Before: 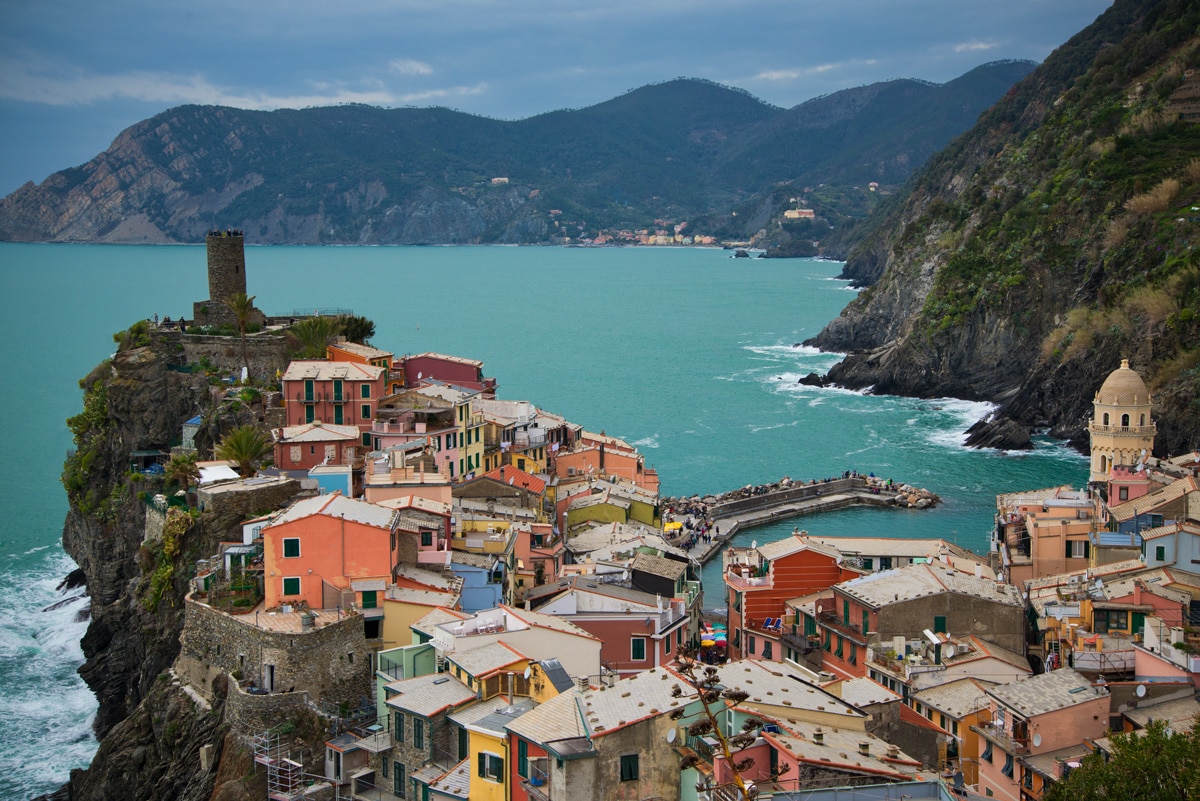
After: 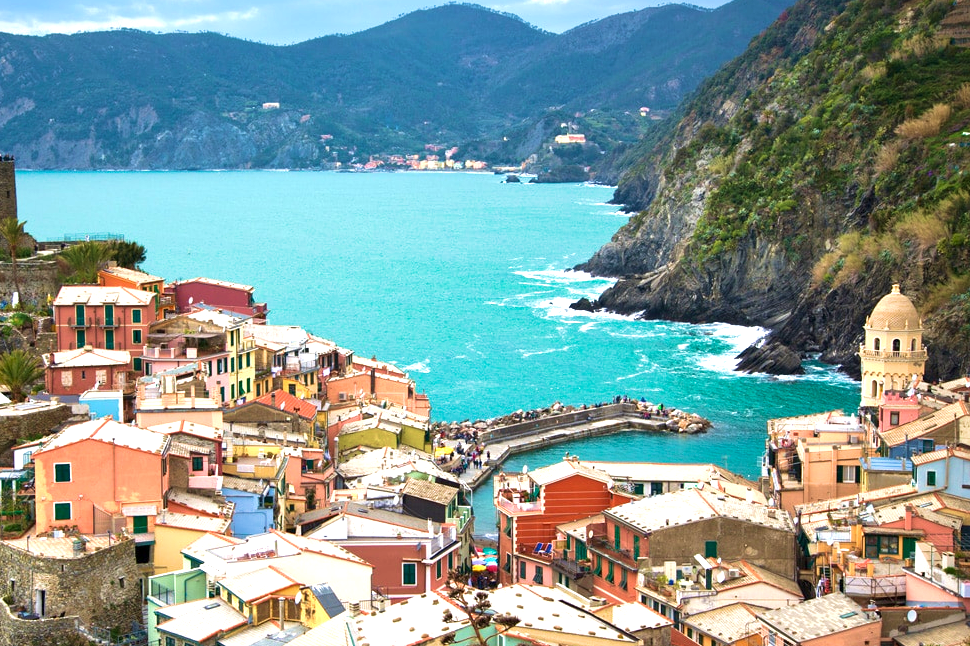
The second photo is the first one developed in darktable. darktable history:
velvia: strength 44.36%
local contrast: mode bilateral grid, contrast 21, coarseness 51, detail 120%, midtone range 0.2
exposure: exposure 1.201 EV, compensate exposure bias true, compensate highlight preservation false
crop: left 19.144%, top 9.479%, right 0%, bottom 9.75%
